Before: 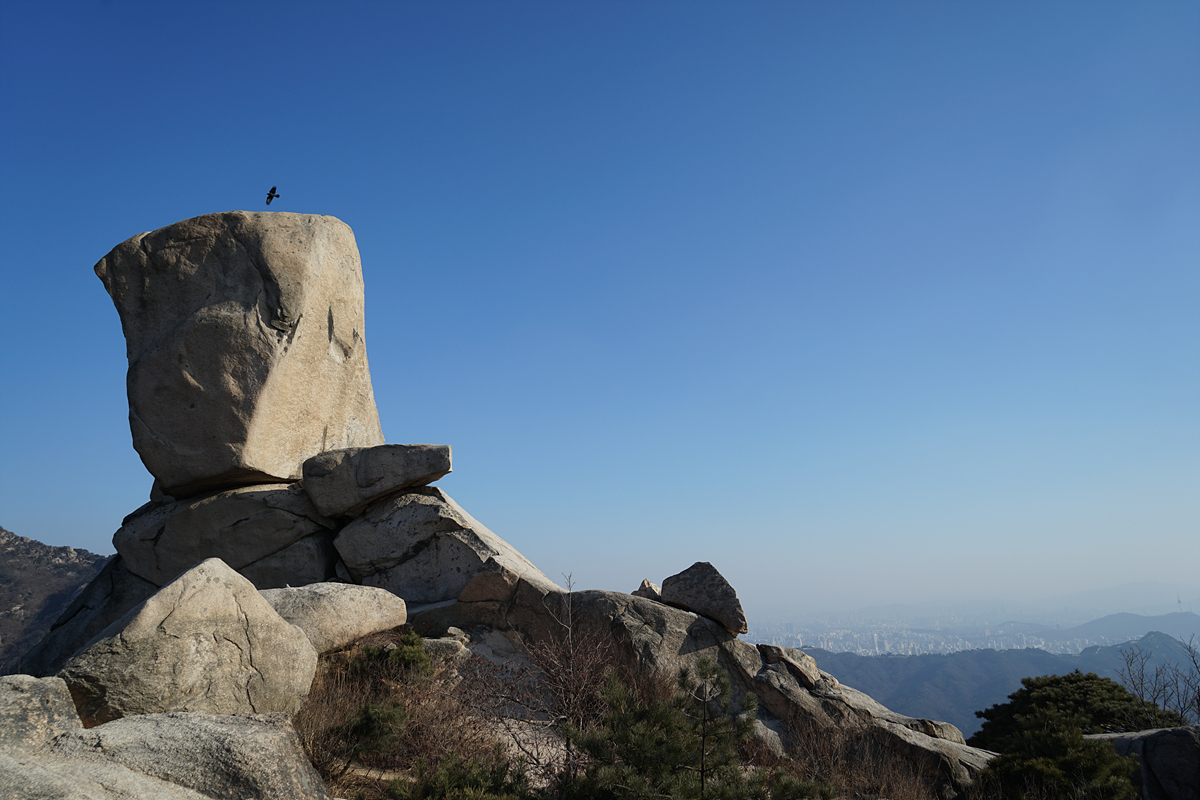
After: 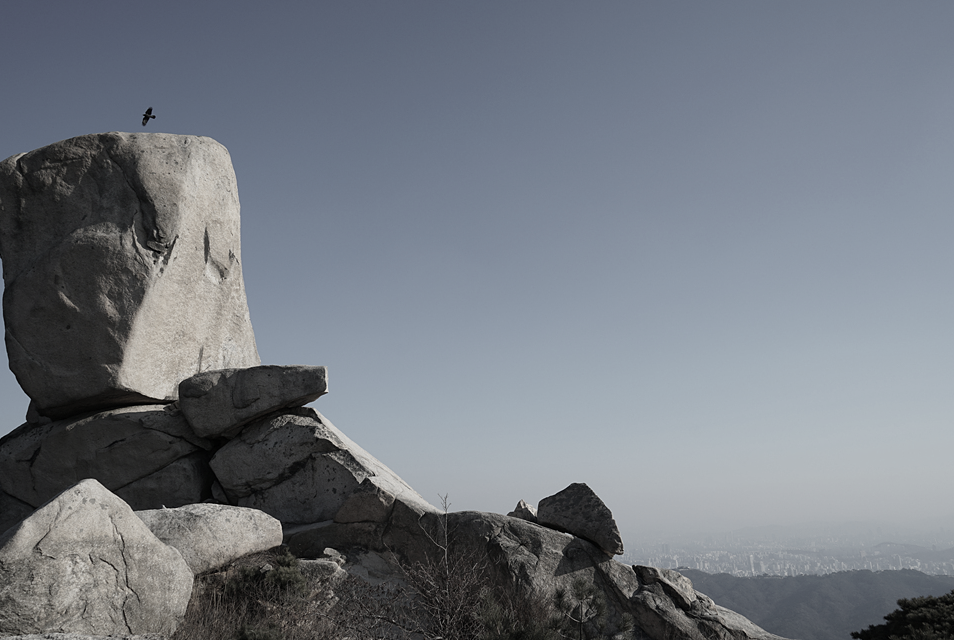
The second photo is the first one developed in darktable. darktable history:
crop and rotate: left 10.342%, top 9.919%, right 10.083%, bottom 10.041%
color correction: highlights b* 0.013, saturation 0.293
